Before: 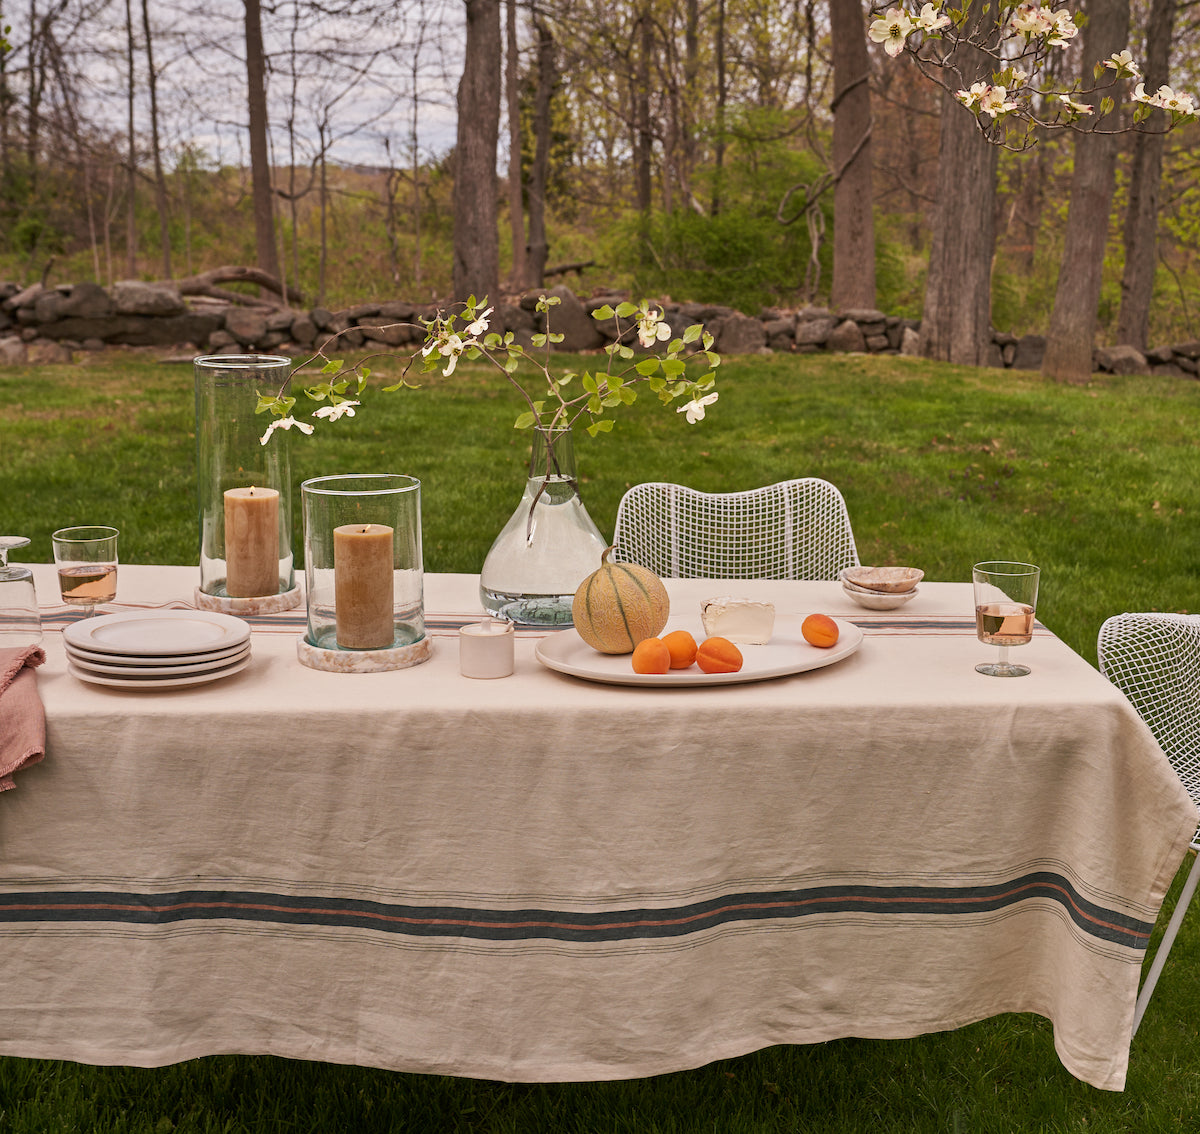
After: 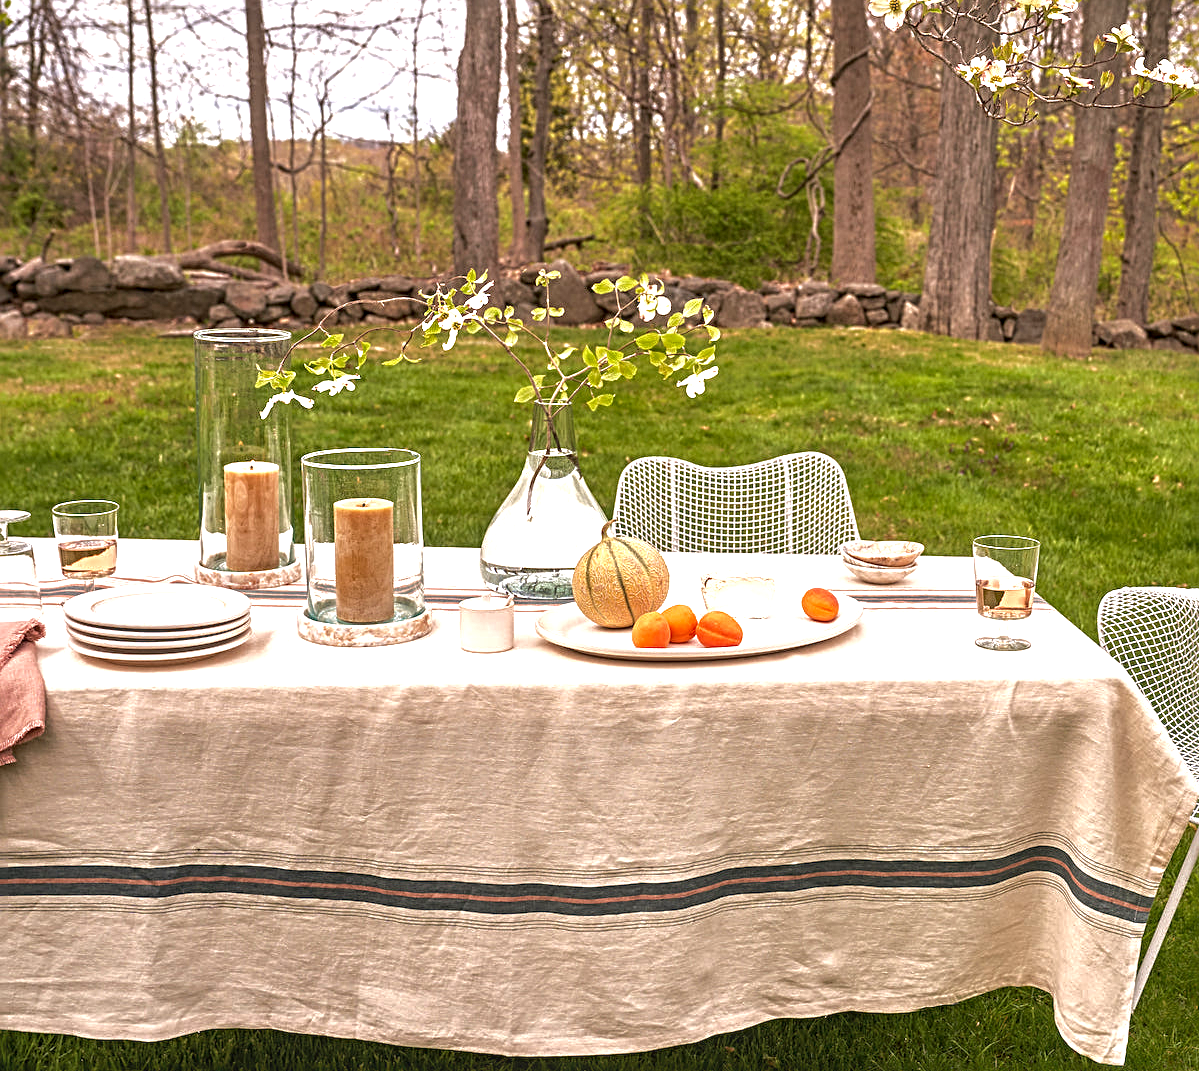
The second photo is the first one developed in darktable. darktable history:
crop and rotate: top 2.381%, bottom 3.093%
local contrast: on, module defaults
exposure: black level correction 0, exposure 1.172 EV, compensate highlight preservation false
tone curve: curves: ch0 [(0, 0) (0.568, 0.517) (0.8, 0.717) (1, 1)], color space Lab, independent channels
sharpen: radius 3.089
